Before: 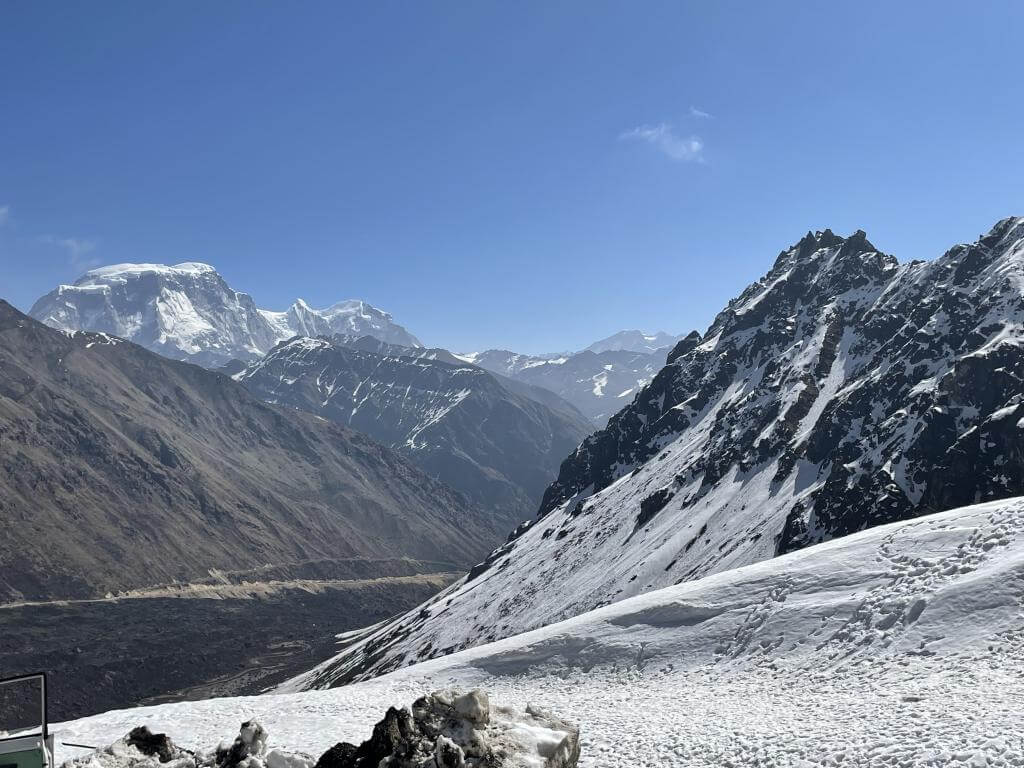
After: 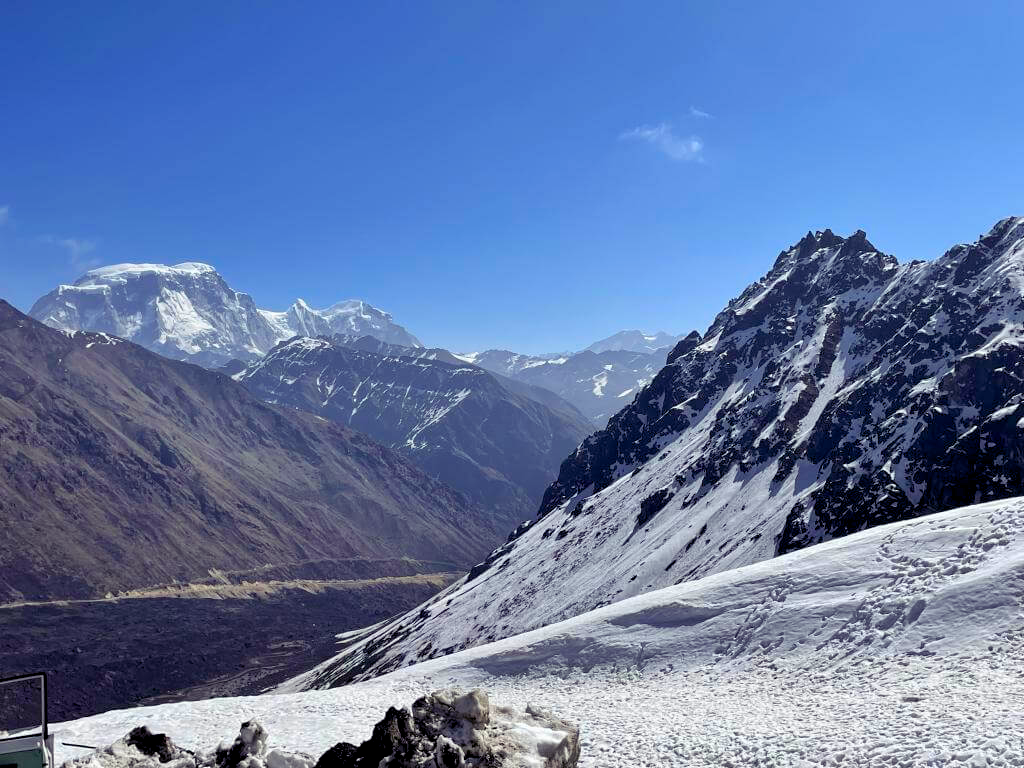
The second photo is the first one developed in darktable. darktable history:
color balance rgb: shadows lift › luminance -21.307%, shadows lift › chroma 8.728%, shadows lift › hue 283.49°, global offset › luminance -0.857%, perceptual saturation grading › global saturation 29.631%, global vibrance 20%
